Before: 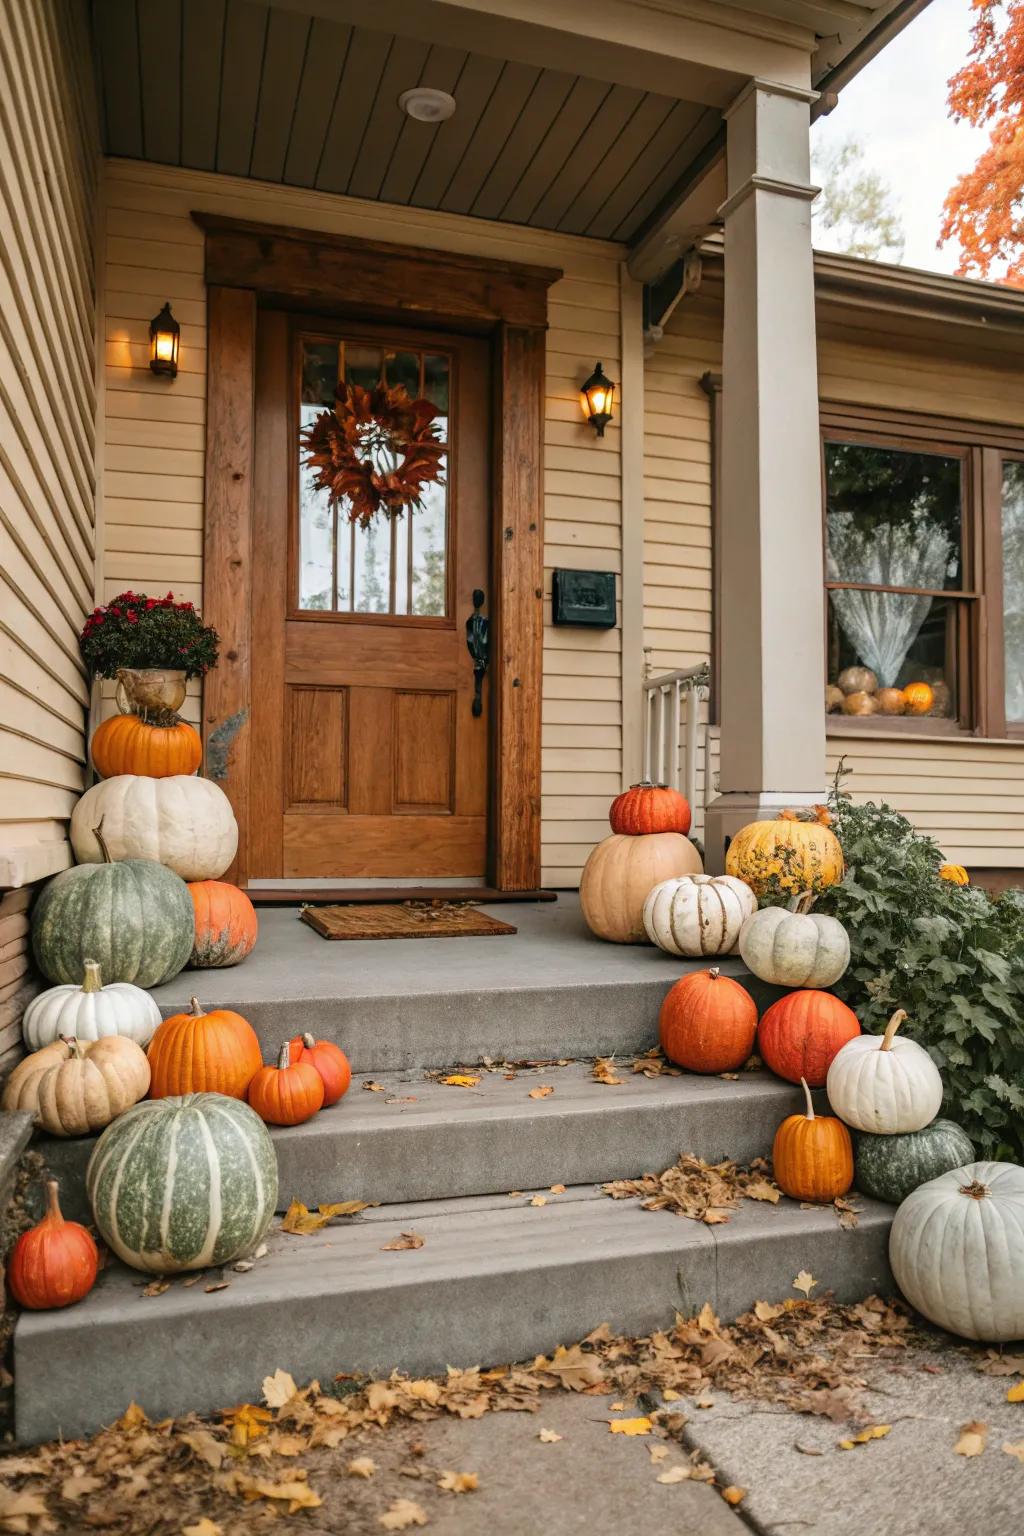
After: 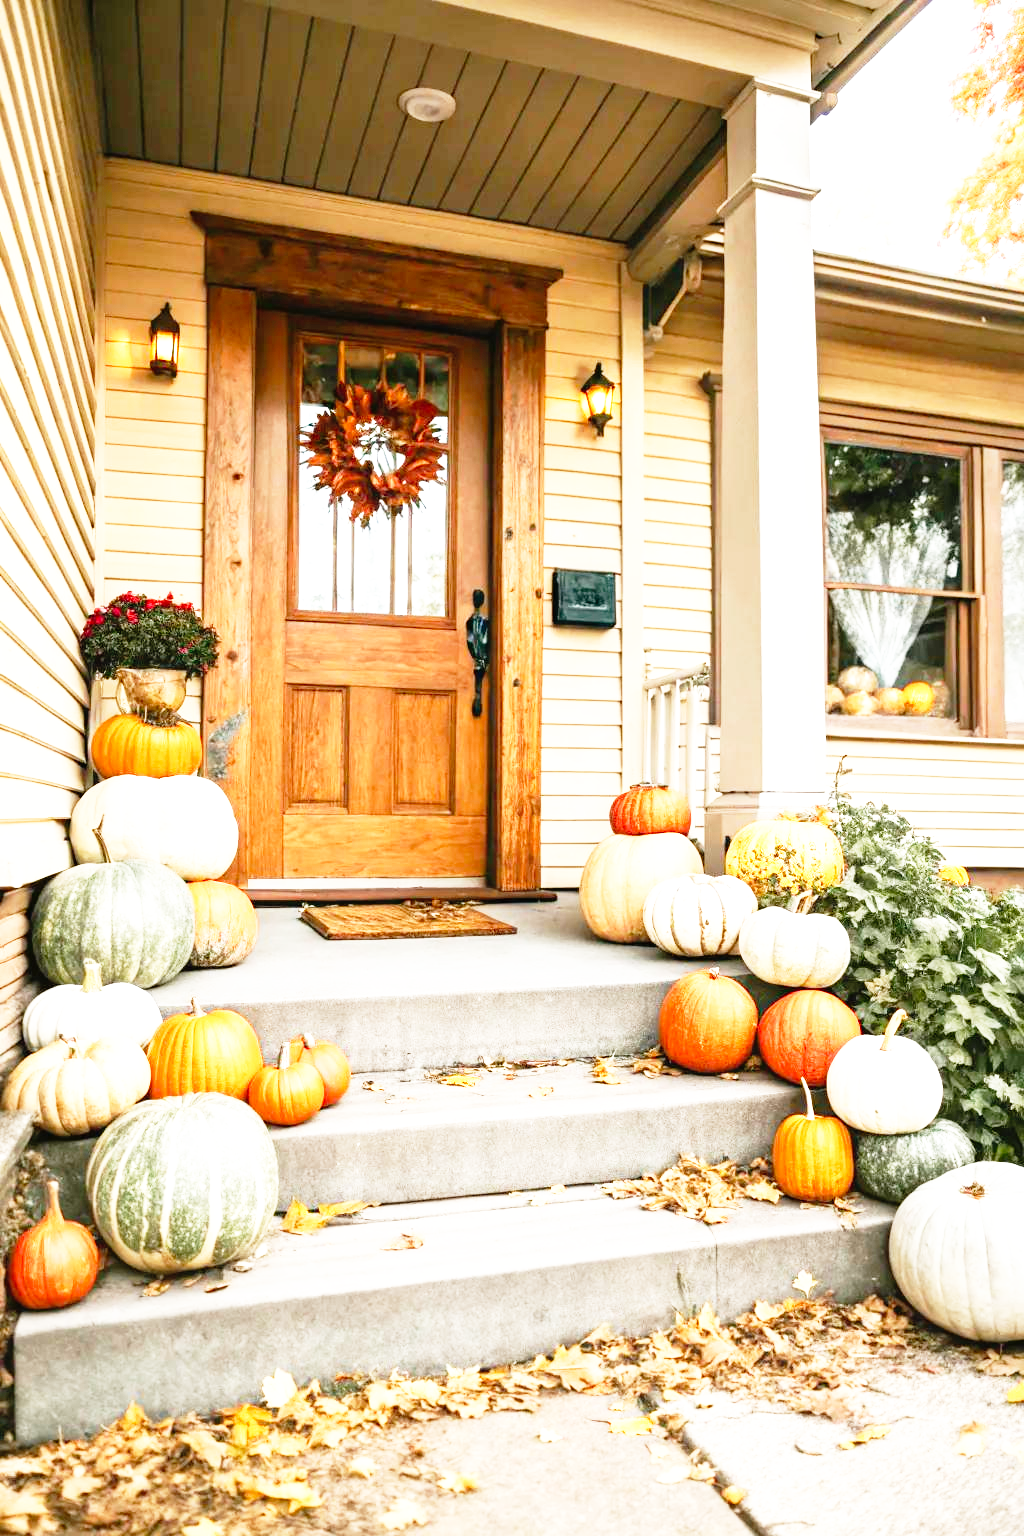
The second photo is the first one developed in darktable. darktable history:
exposure: black level correction 0, exposure 1.101 EV, compensate highlight preservation false
shadows and highlights: shadows 24.92, highlights -24.37
base curve: curves: ch0 [(0, 0) (0.012, 0.01) (0.073, 0.168) (0.31, 0.711) (0.645, 0.957) (1, 1)], preserve colors none
